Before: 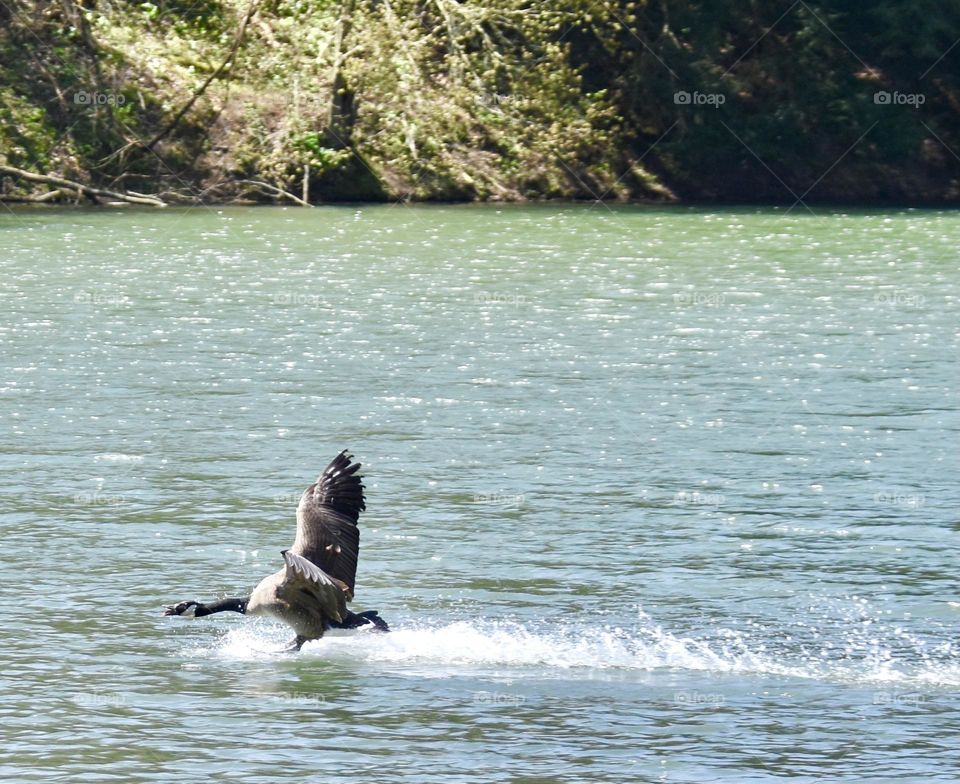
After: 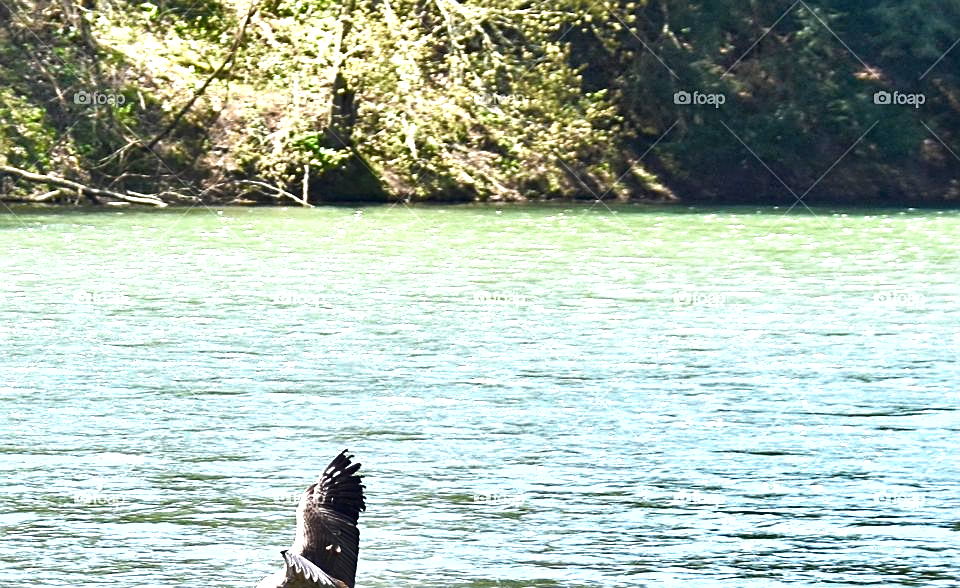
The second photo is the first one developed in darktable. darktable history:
crop: bottom 24.992%
sharpen: on, module defaults
shadows and highlights: low approximation 0.01, soften with gaussian
exposure: black level correction 0.001, exposure 0.96 EV, compensate highlight preservation false
